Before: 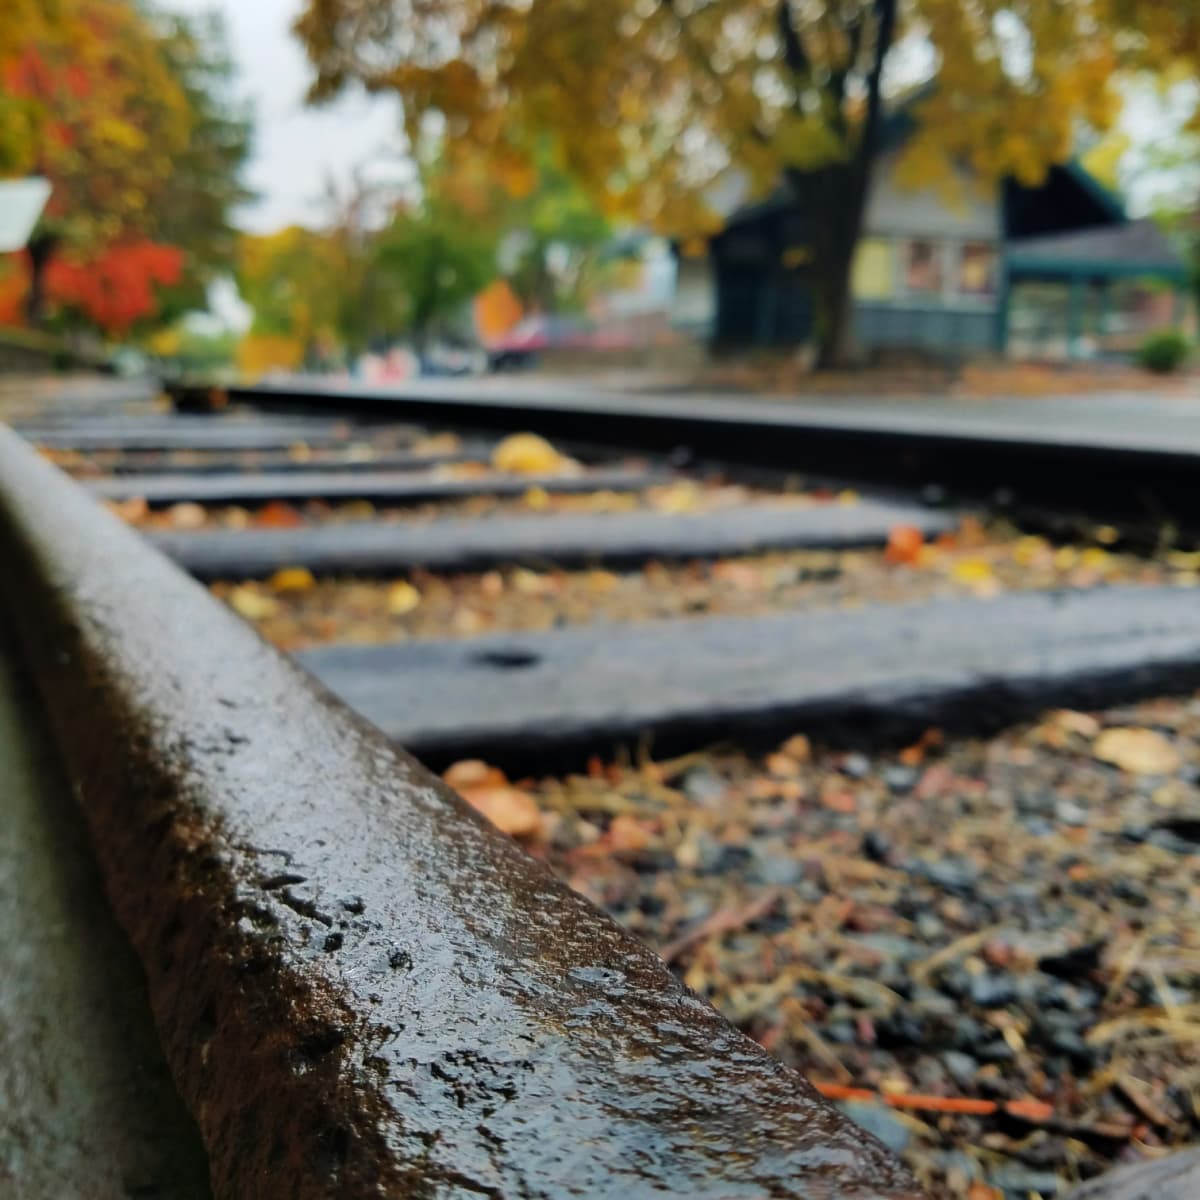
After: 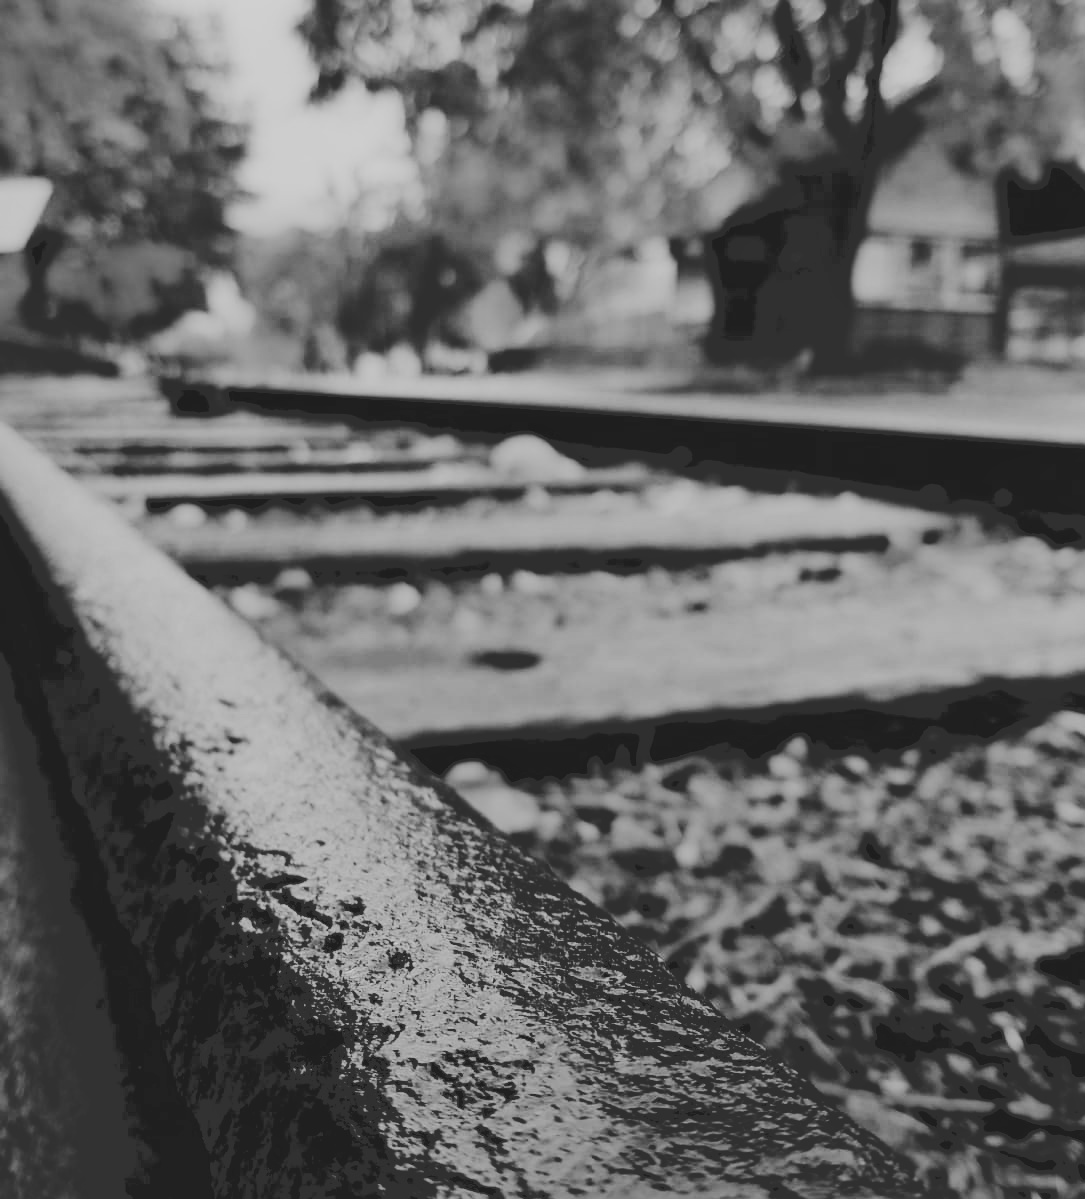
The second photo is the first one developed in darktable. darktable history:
graduated density: rotation -180°, offset 27.42
white balance: red 1.138, green 0.996, blue 0.812
color correction: highlights a* 2.72, highlights b* 22.8
crop: right 9.509%, bottom 0.031%
monochrome: size 1
shadows and highlights: shadows 25, white point adjustment -3, highlights -30
filmic rgb: black relative exposure -5 EV, hardness 2.88, contrast 1.3, highlights saturation mix -10%
tone curve: curves: ch0 [(0, 0) (0.003, 0.195) (0.011, 0.196) (0.025, 0.196) (0.044, 0.196) (0.069, 0.196) (0.1, 0.196) (0.136, 0.197) (0.177, 0.207) (0.224, 0.224) (0.277, 0.268) (0.335, 0.336) (0.399, 0.424) (0.468, 0.533) (0.543, 0.632) (0.623, 0.715) (0.709, 0.789) (0.801, 0.85) (0.898, 0.906) (1, 1)], preserve colors none
